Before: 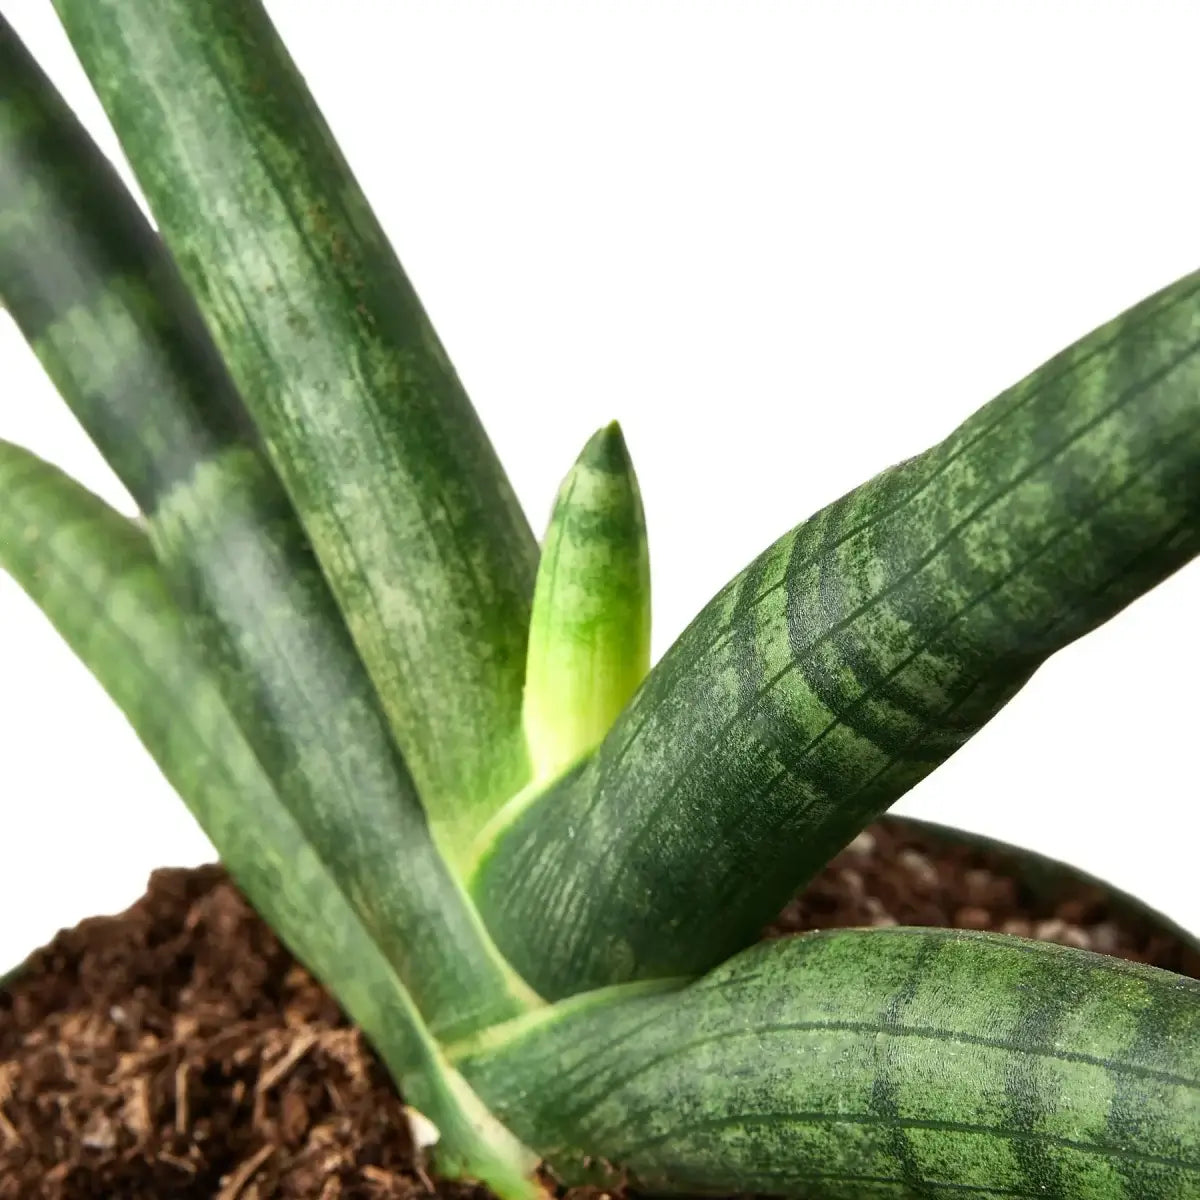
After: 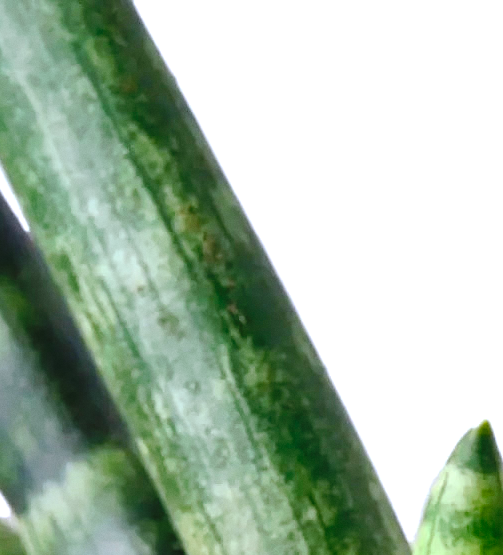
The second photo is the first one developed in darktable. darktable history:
color balance rgb: shadows lift › luminance -10%, highlights gain › luminance 10%, saturation formula JzAzBz (2021)
exposure: black level correction -0.005, exposure 0.054 EV, compensate highlight preservation false
color calibration: output R [1.063, -0.012, -0.003, 0], output B [-0.079, 0.047, 1, 0], illuminant custom, x 0.389, y 0.387, temperature 3838.64 K
crop and rotate: left 10.817%, top 0.062%, right 47.194%, bottom 53.626%
color balance: output saturation 110%
tone curve: curves: ch0 [(0, 0) (0.003, 0.048) (0.011, 0.048) (0.025, 0.048) (0.044, 0.049) (0.069, 0.048) (0.1, 0.052) (0.136, 0.071) (0.177, 0.109) (0.224, 0.157) (0.277, 0.233) (0.335, 0.32) (0.399, 0.404) (0.468, 0.496) (0.543, 0.582) (0.623, 0.653) (0.709, 0.738) (0.801, 0.811) (0.898, 0.895) (1, 1)], preserve colors none
grain: coarseness 0.09 ISO, strength 10%
